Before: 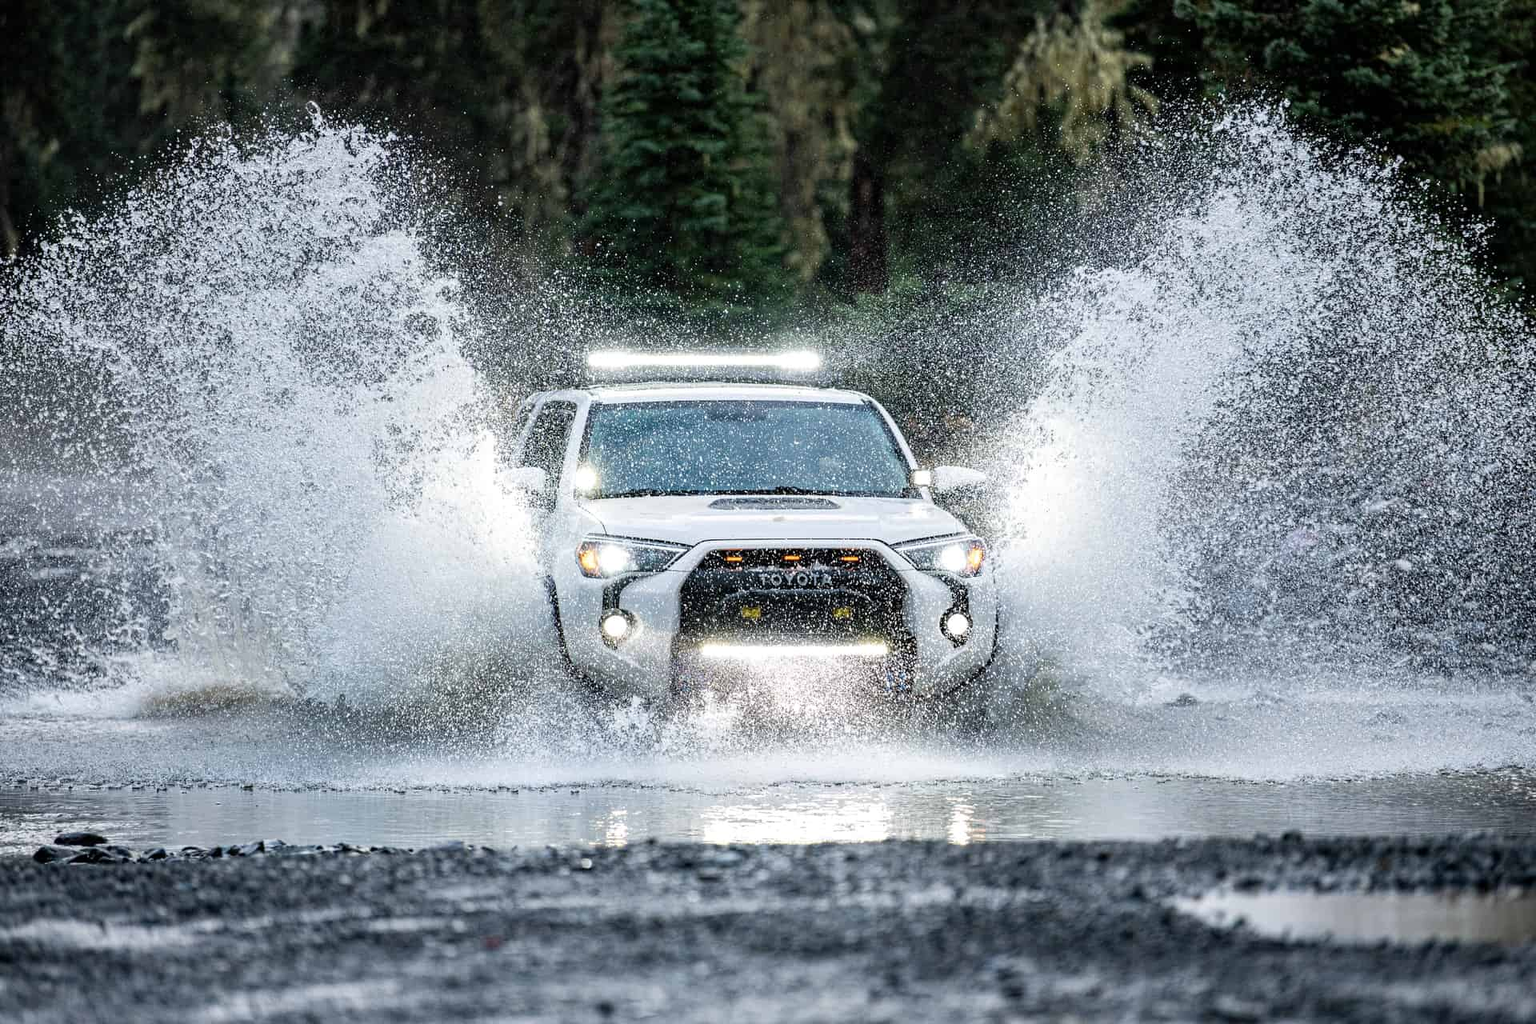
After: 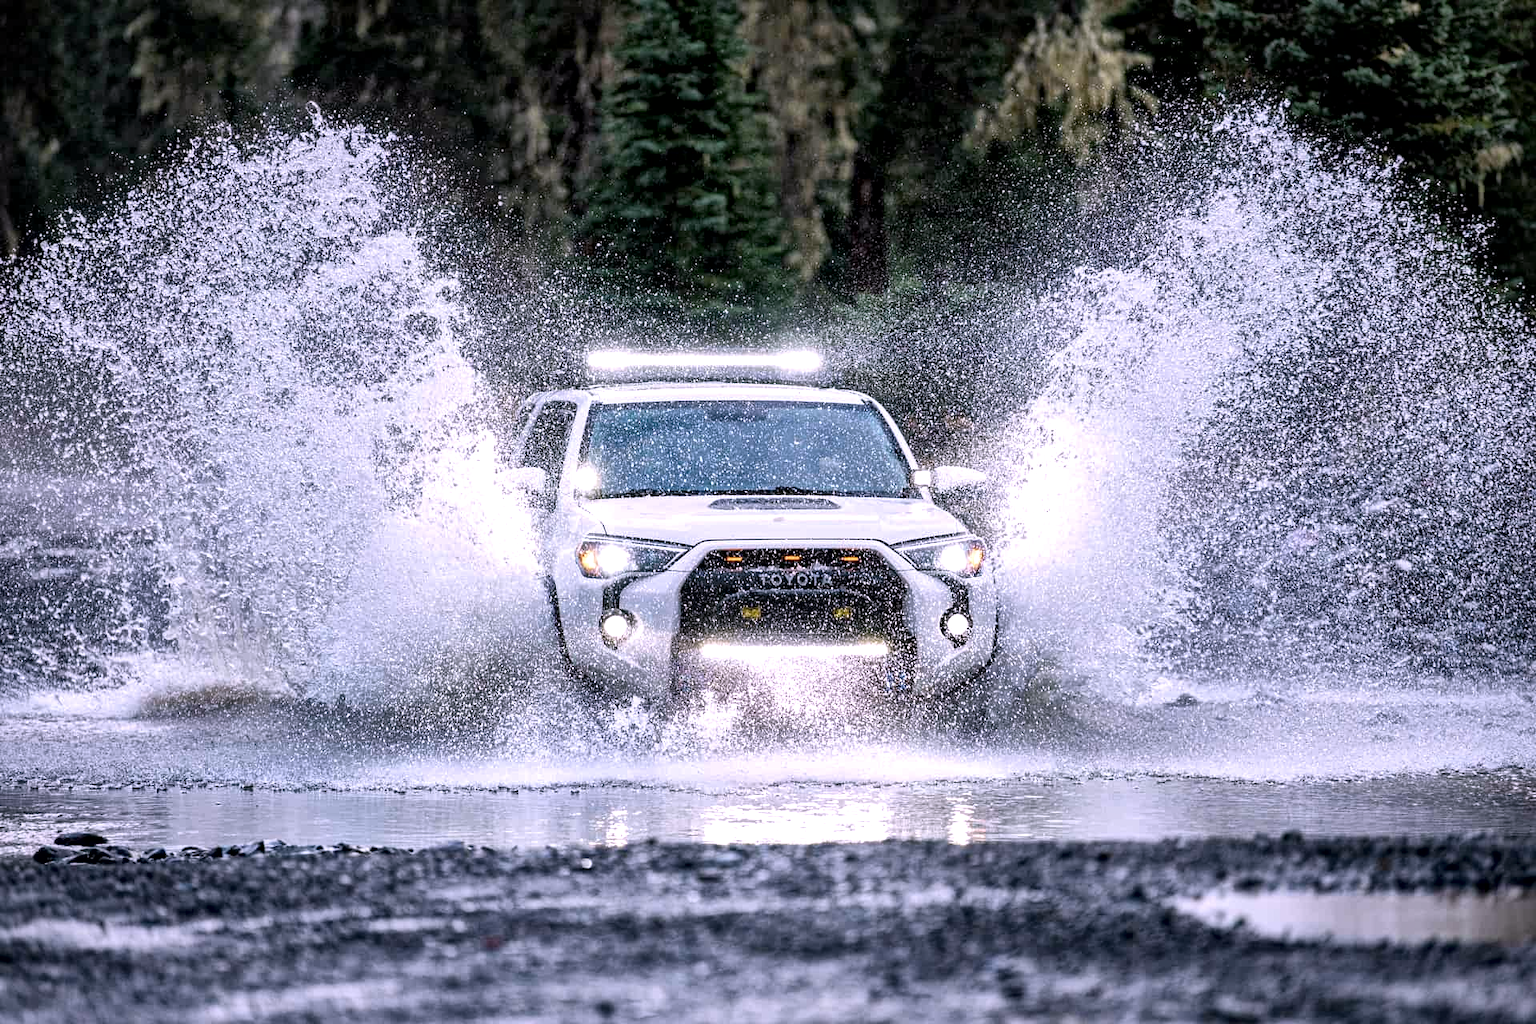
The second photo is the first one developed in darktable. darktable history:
local contrast: mode bilateral grid, contrast 20, coarseness 50, detail 161%, midtone range 0.2
white balance: red 1.066, blue 1.119
